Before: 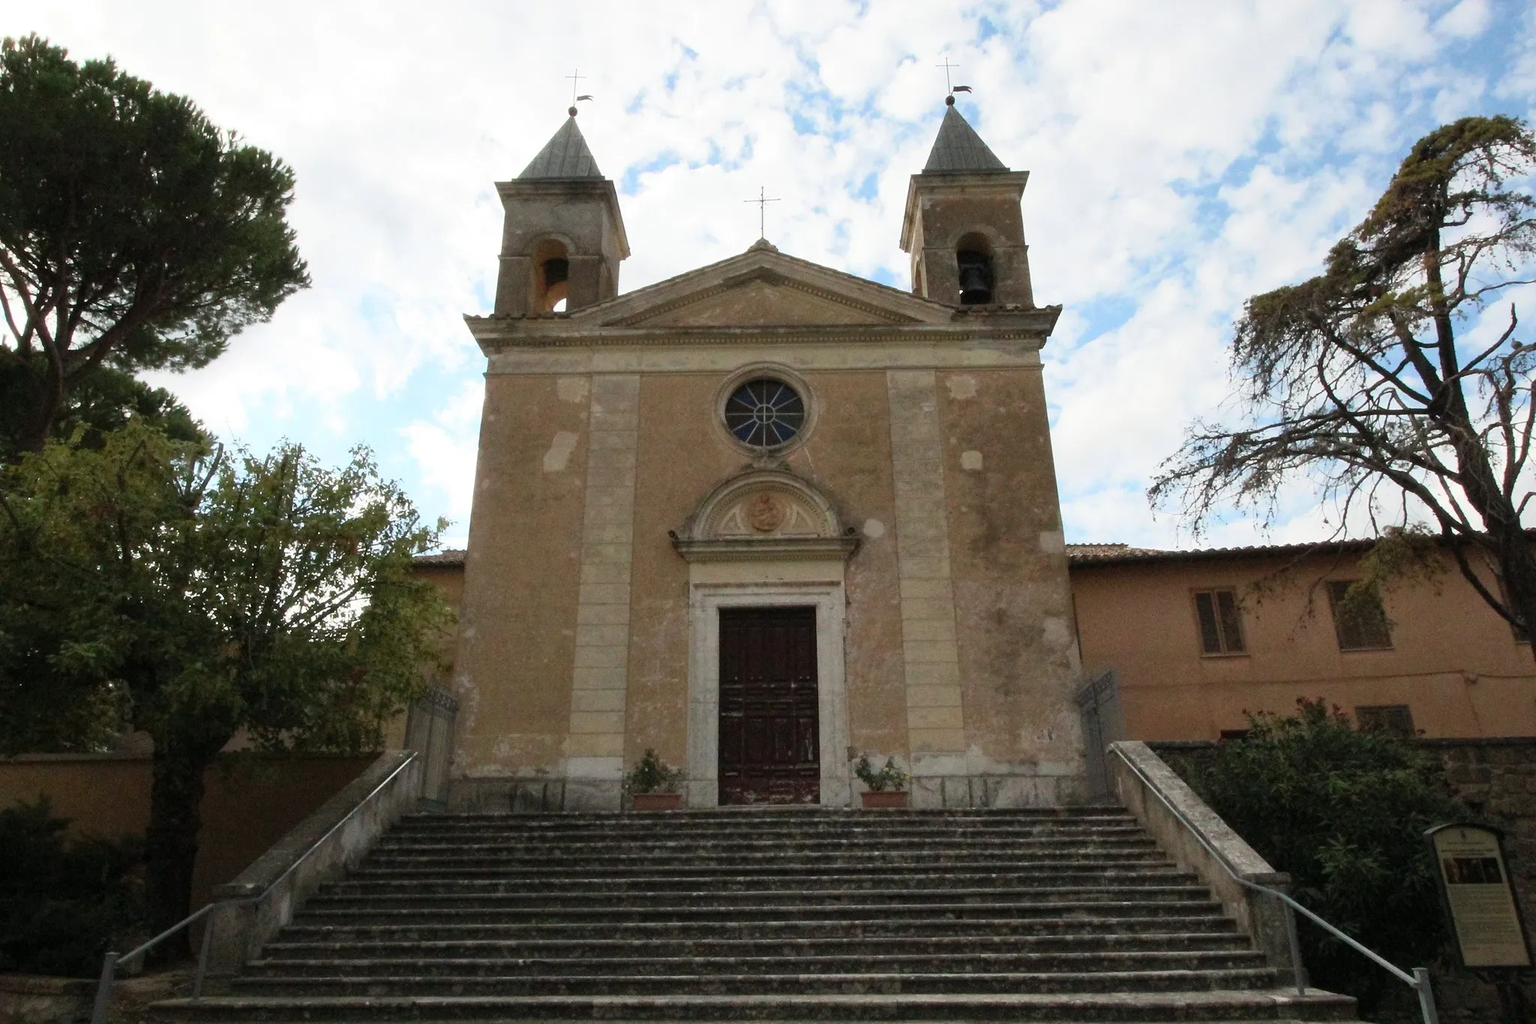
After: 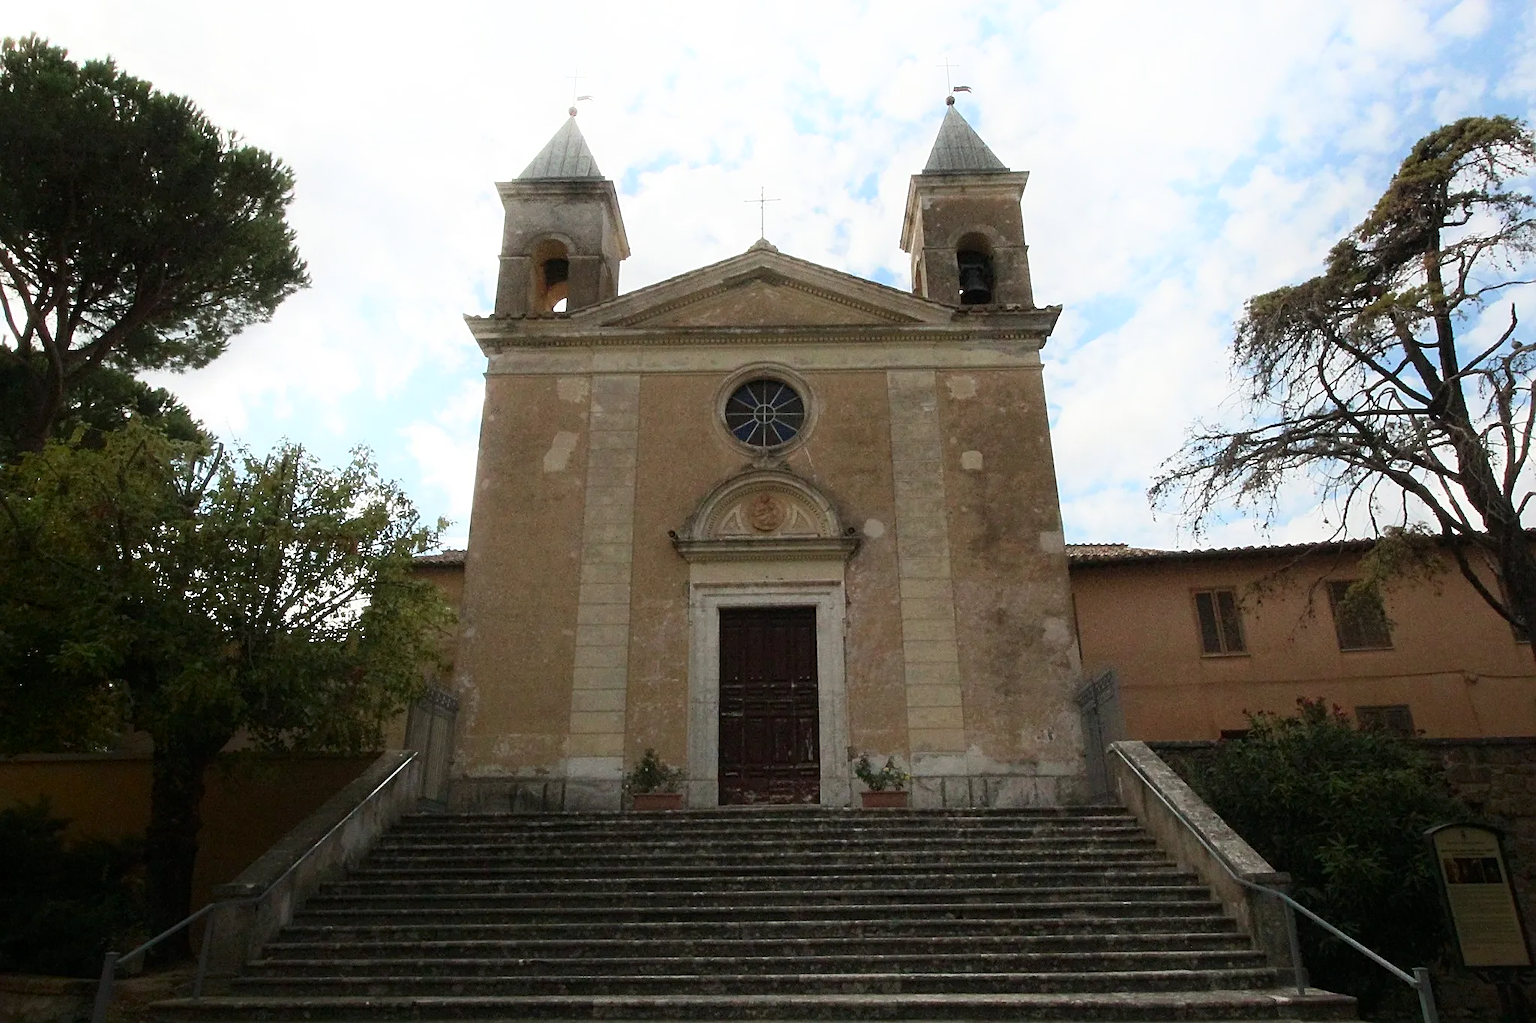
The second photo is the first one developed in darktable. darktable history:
sharpen: on, module defaults
shadows and highlights: shadows -40.64, highlights 63.42, soften with gaussian
